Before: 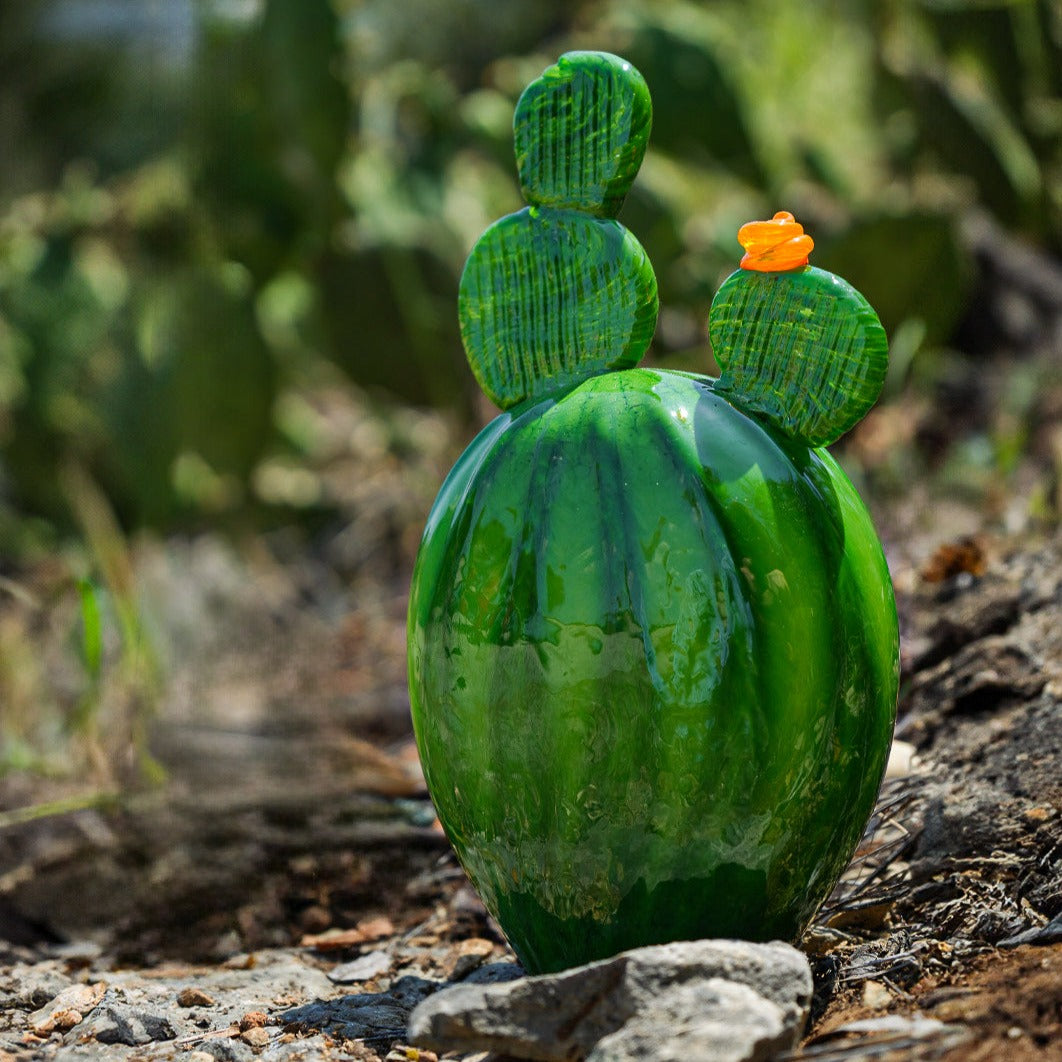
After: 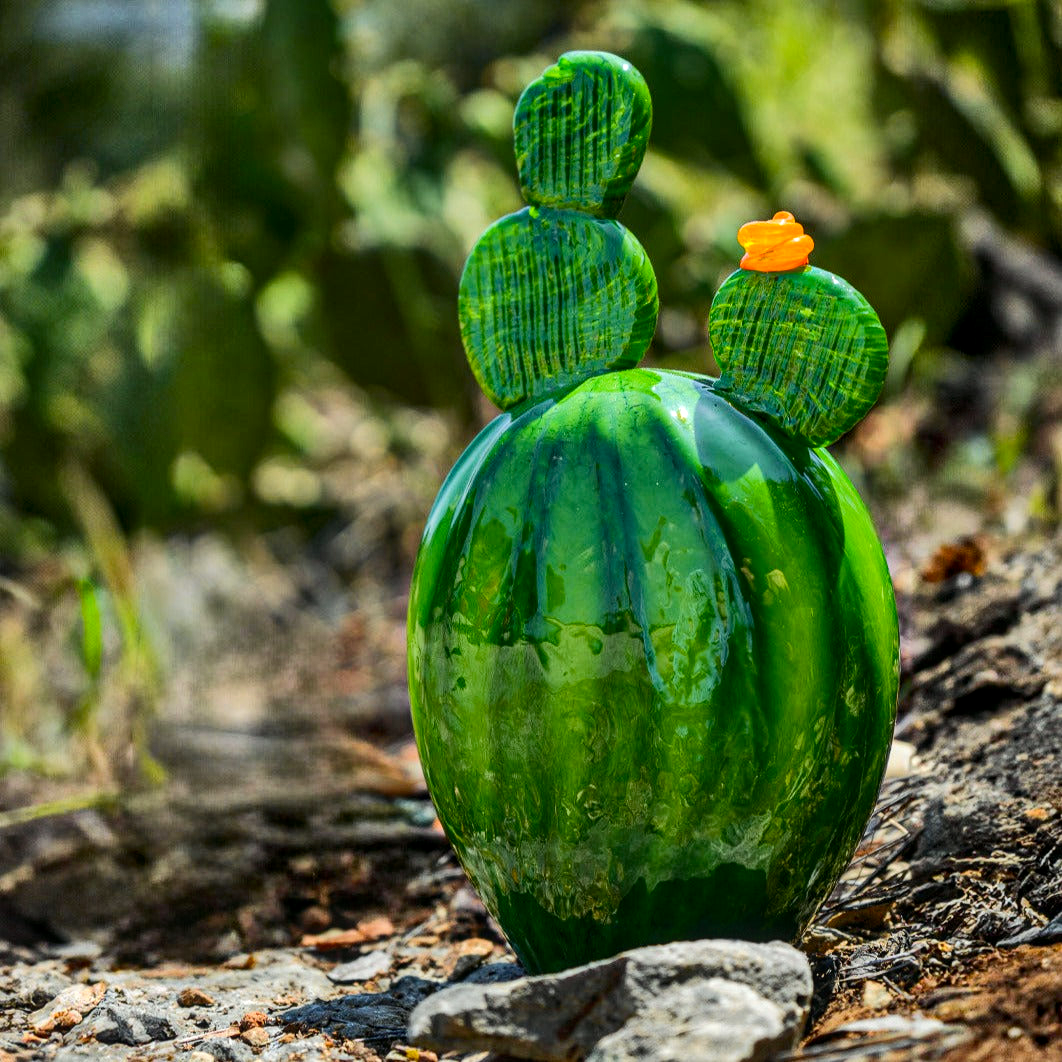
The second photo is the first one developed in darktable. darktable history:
shadows and highlights: radius 100.41, shadows 50.55, highlights -64.36, highlights color adjustment 49.82%, soften with gaussian
local contrast: on, module defaults
tone curve: curves: ch0 [(0, 0.01) (0.037, 0.032) (0.131, 0.108) (0.275, 0.256) (0.483, 0.512) (0.61, 0.665) (0.696, 0.742) (0.792, 0.819) (0.911, 0.925) (0.997, 0.995)]; ch1 [(0, 0) (0.301, 0.3) (0.423, 0.421) (0.492, 0.488) (0.507, 0.503) (0.53, 0.532) (0.573, 0.586) (0.683, 0.702) (0.746, 0.77) (1, 1)]; ch2 [(0, 0) (0.246, 0.233) (0.36, 0.352) (0.415, 0.415) (0.485, 0.487) (0.502, 0.504) (0.525, 0.518) (0.539, 0.539) (0.587, 0.594) (0.636, 0.652) (0.711, 0.729) (0.845, 0.855) (0.998, 0.977)], color space Lab, independent channels, preserve colors none
color balance rgb: linear chroma grading › global chroma 3.45%, perceptual saturation grading › global saturation 11.24%, perceptual brilliance grading › global brilliance 3.04%, global vibrance 2.8%
